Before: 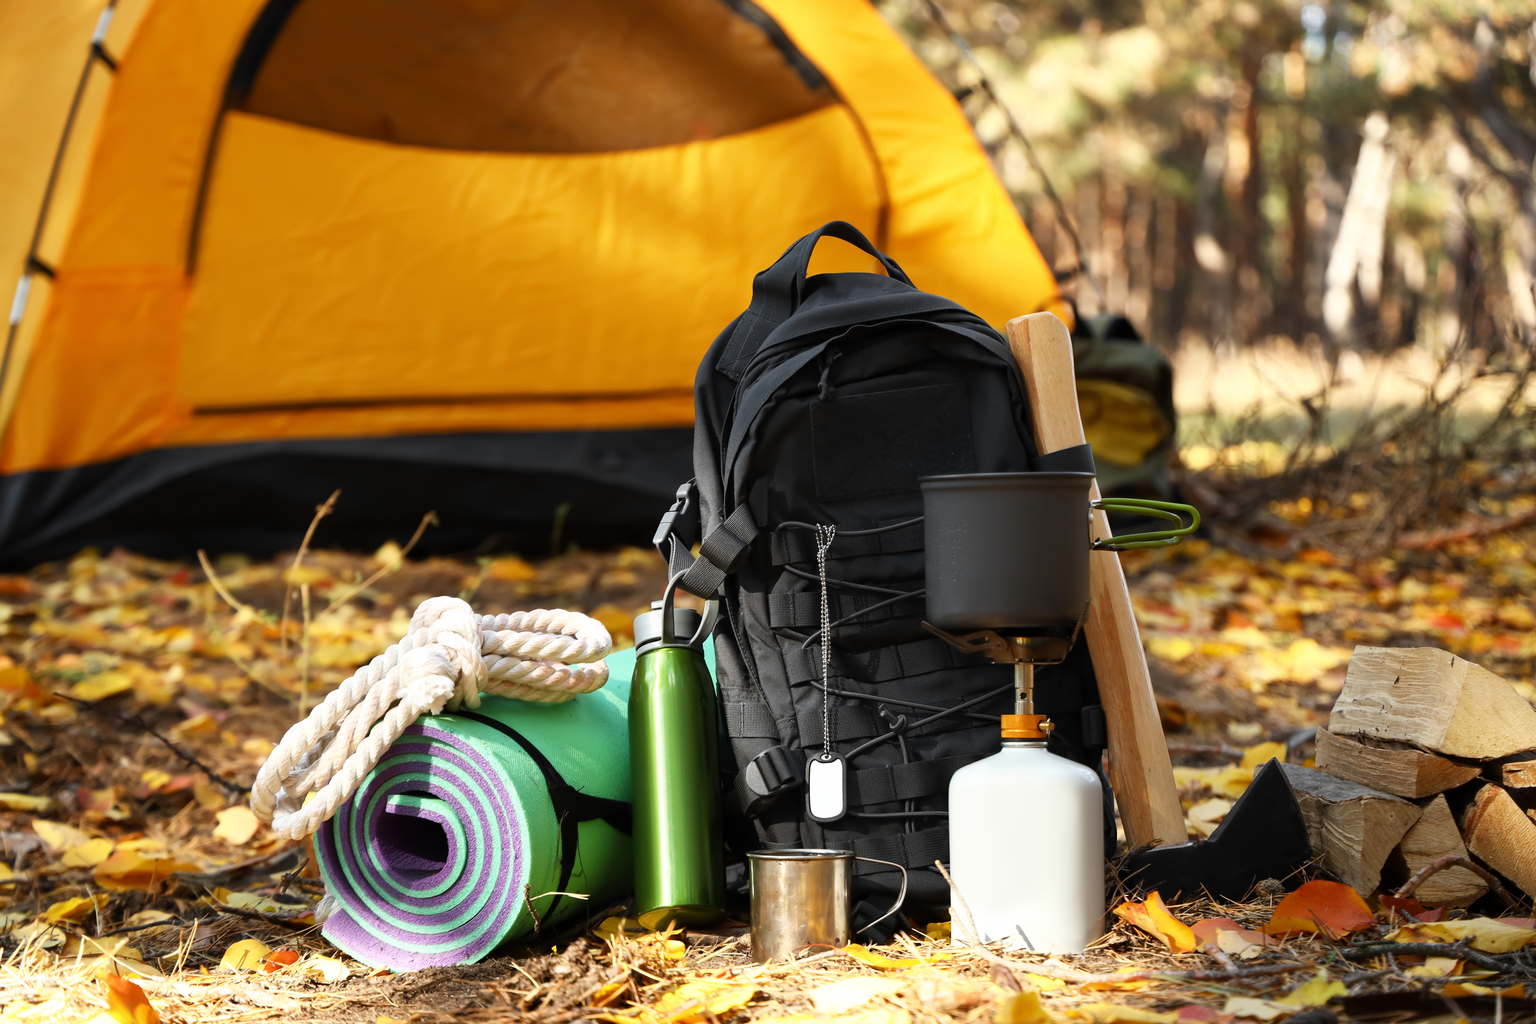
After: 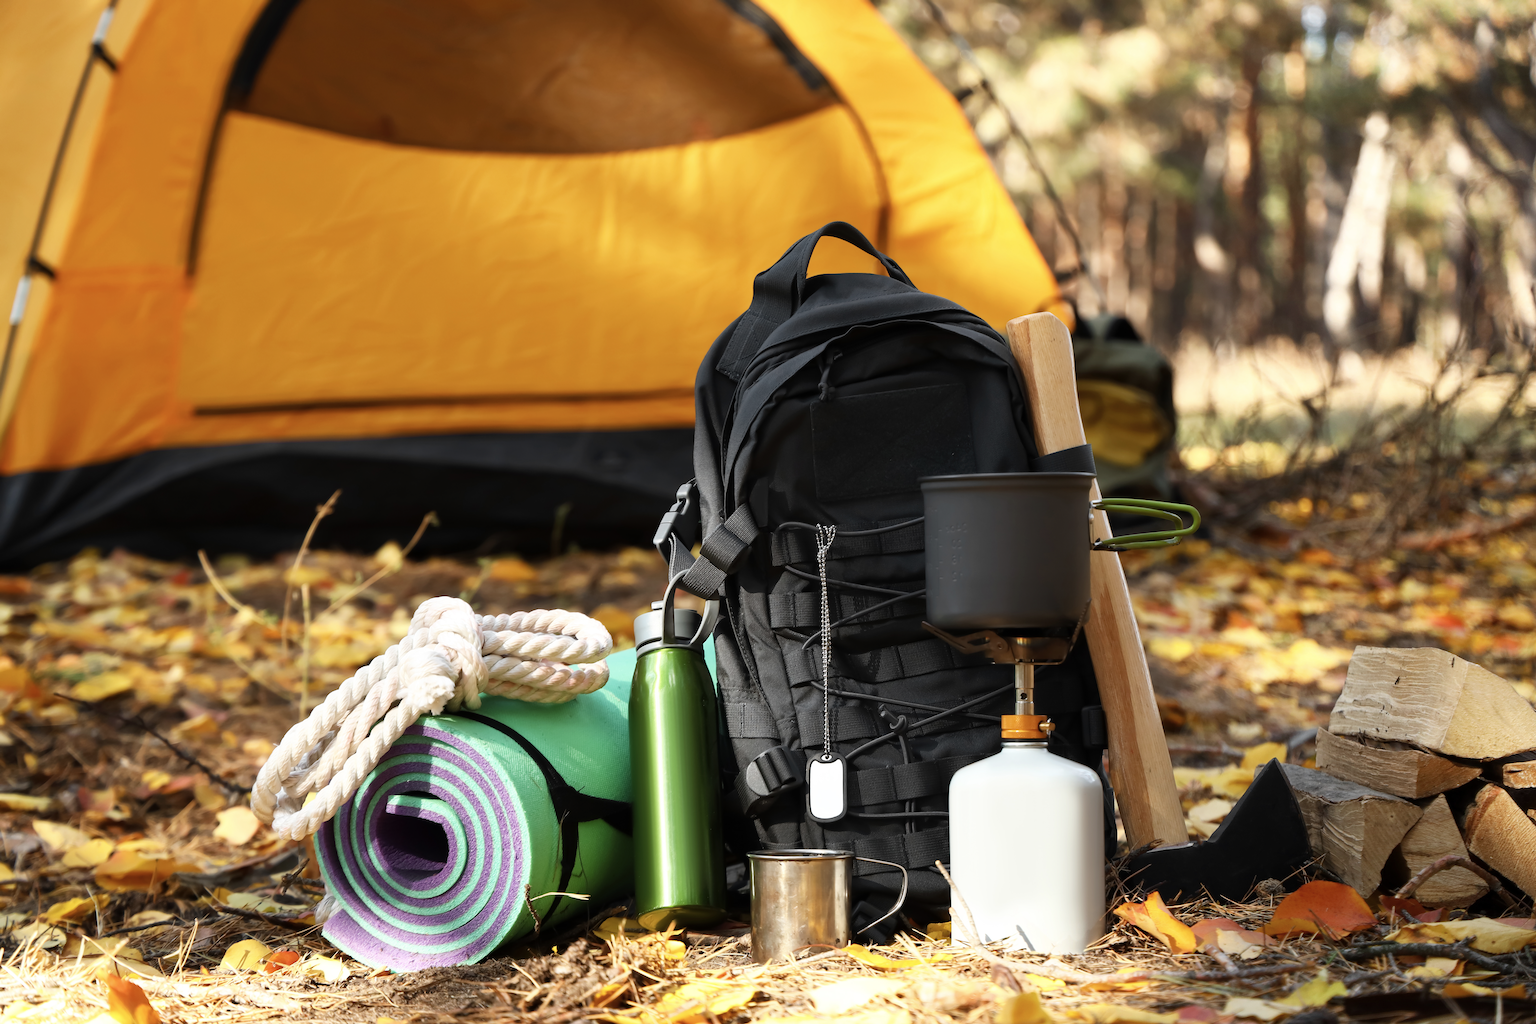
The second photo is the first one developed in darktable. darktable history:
color correction: highlights b* -0.003, saturation 0.869
